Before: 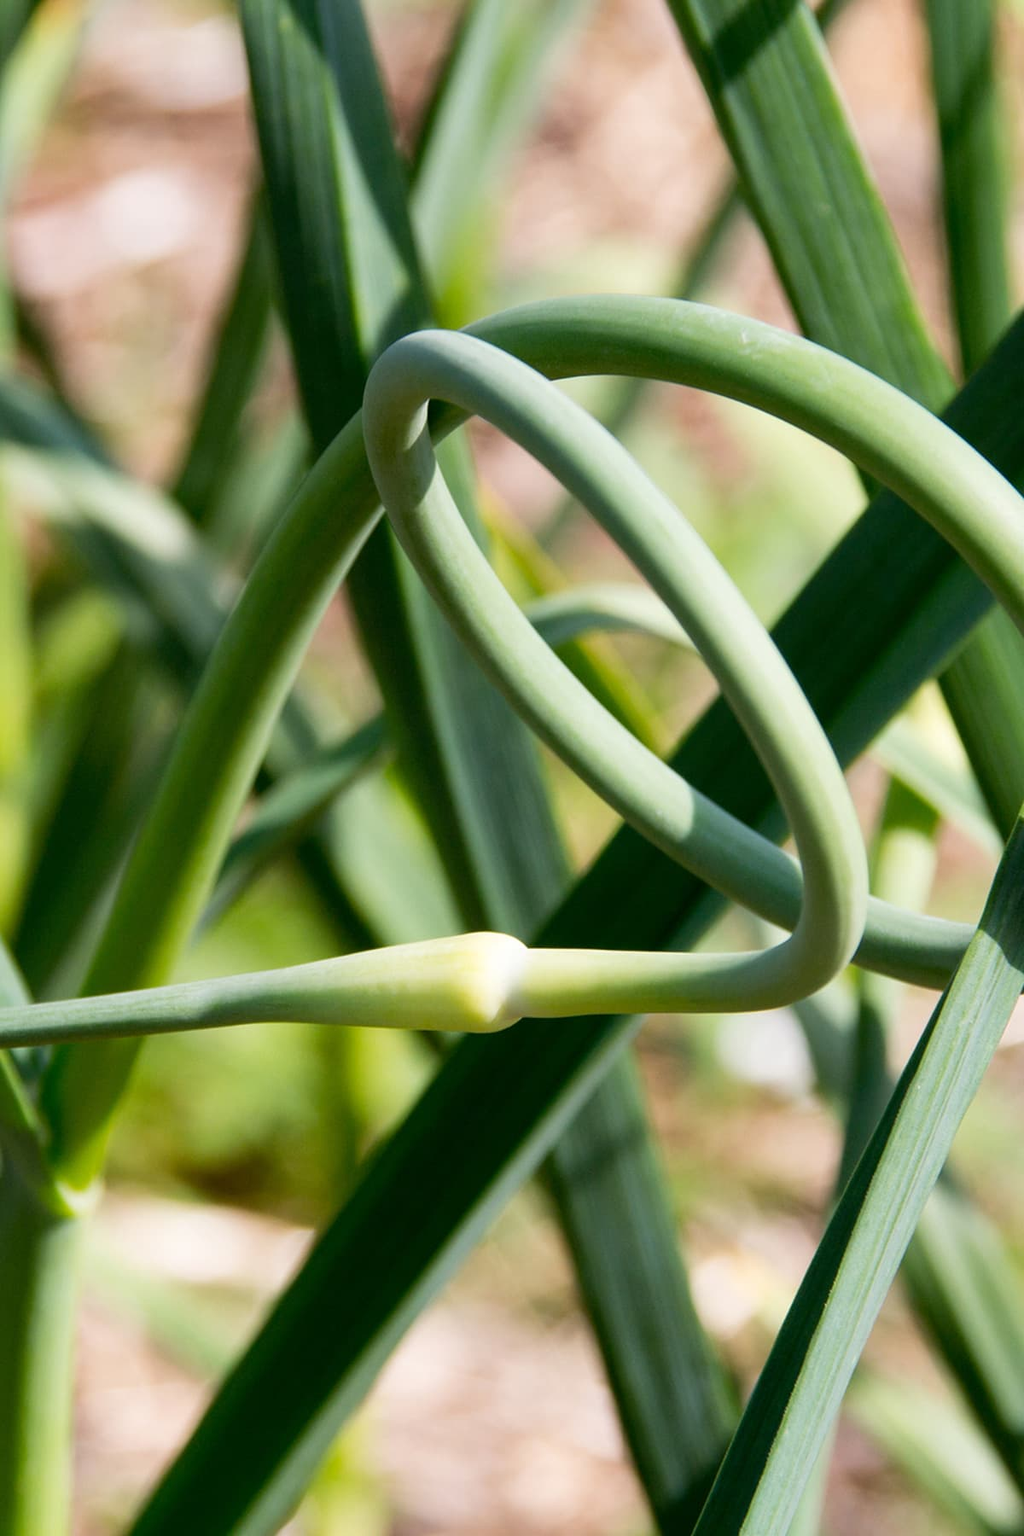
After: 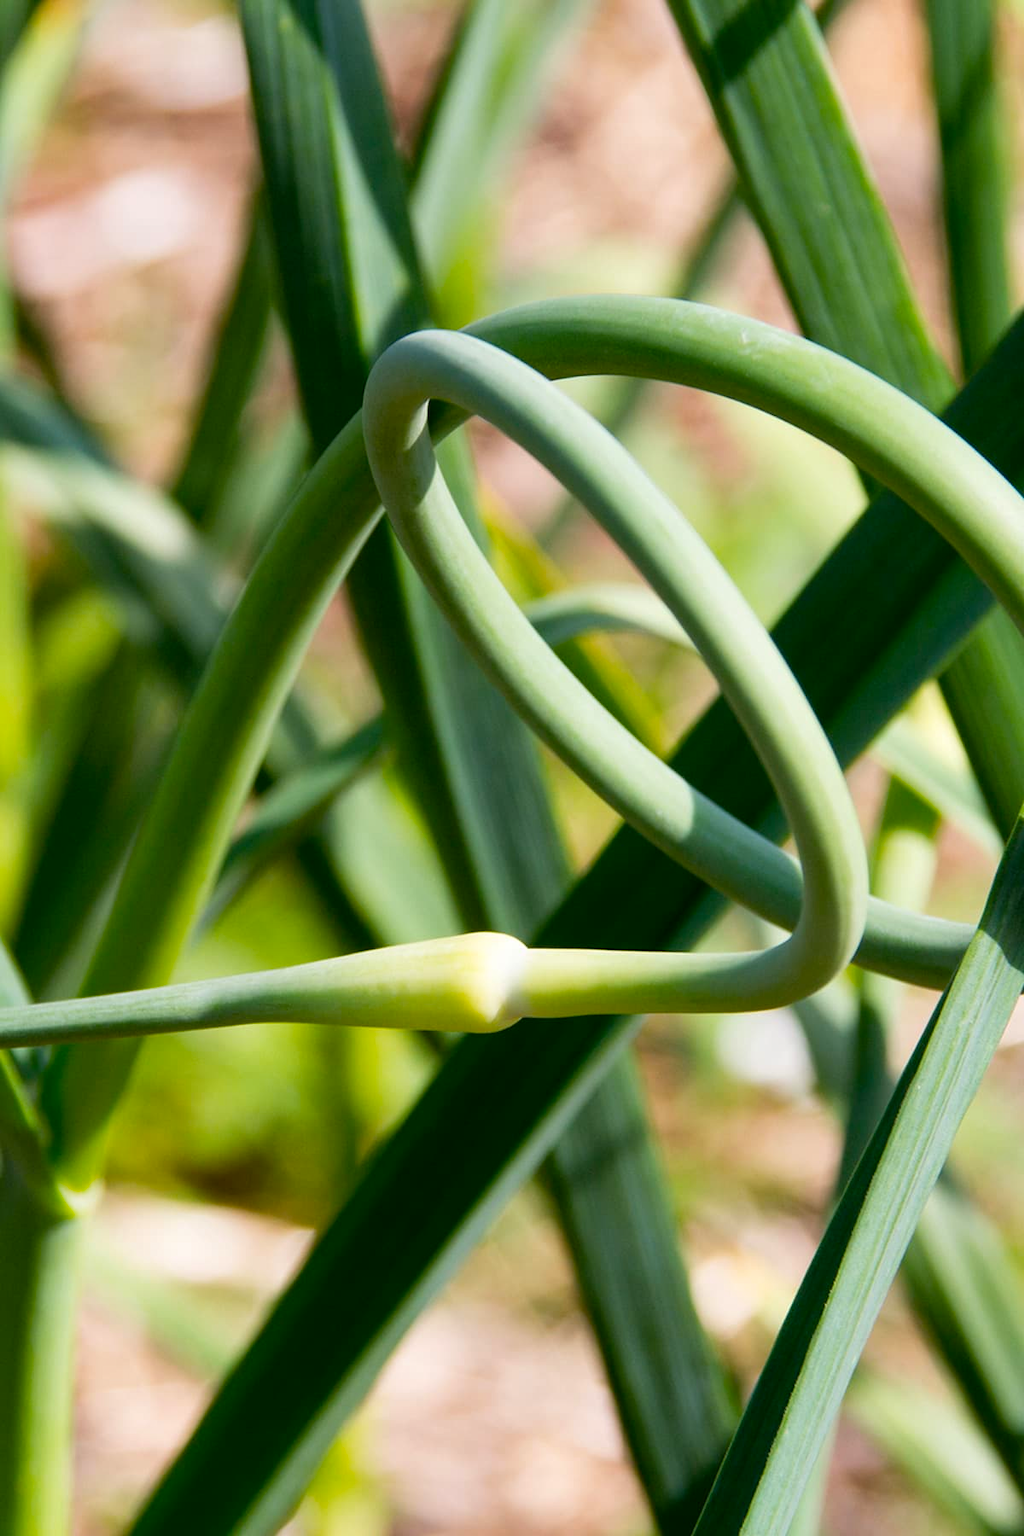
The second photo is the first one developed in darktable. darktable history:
color balance rgb: perceptual saturation grading › global saturation 20%, global vibrance 10%
white balance: red 1, blue 1
tone equalizer: on, module defaults
